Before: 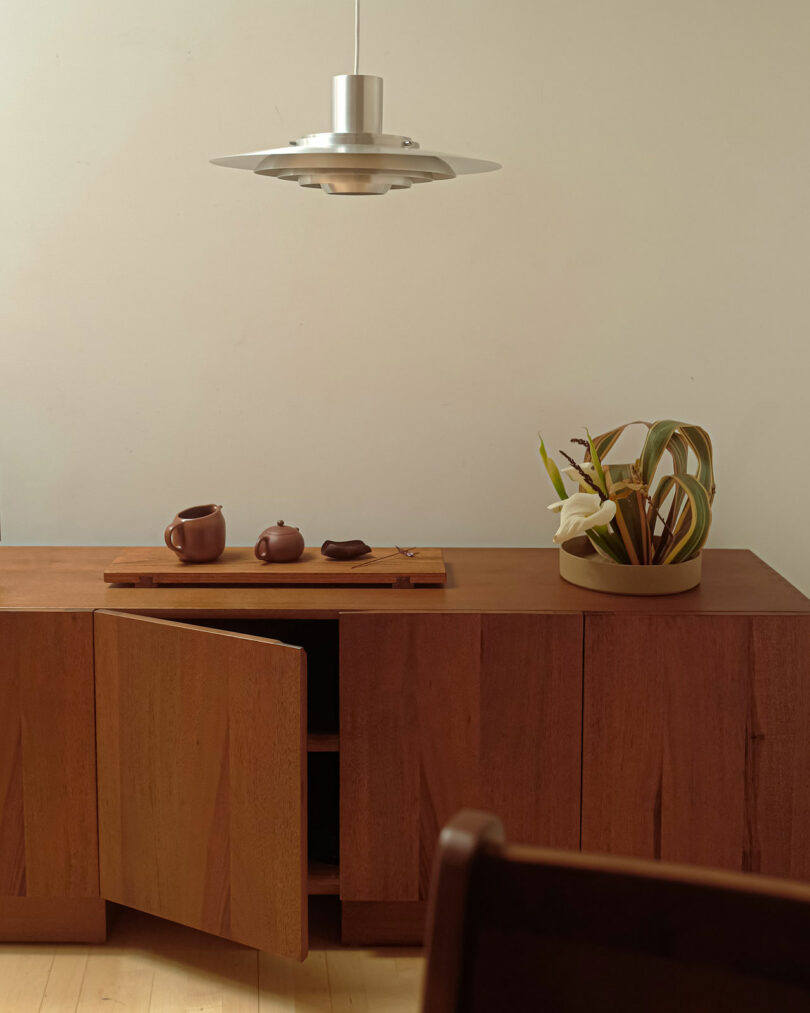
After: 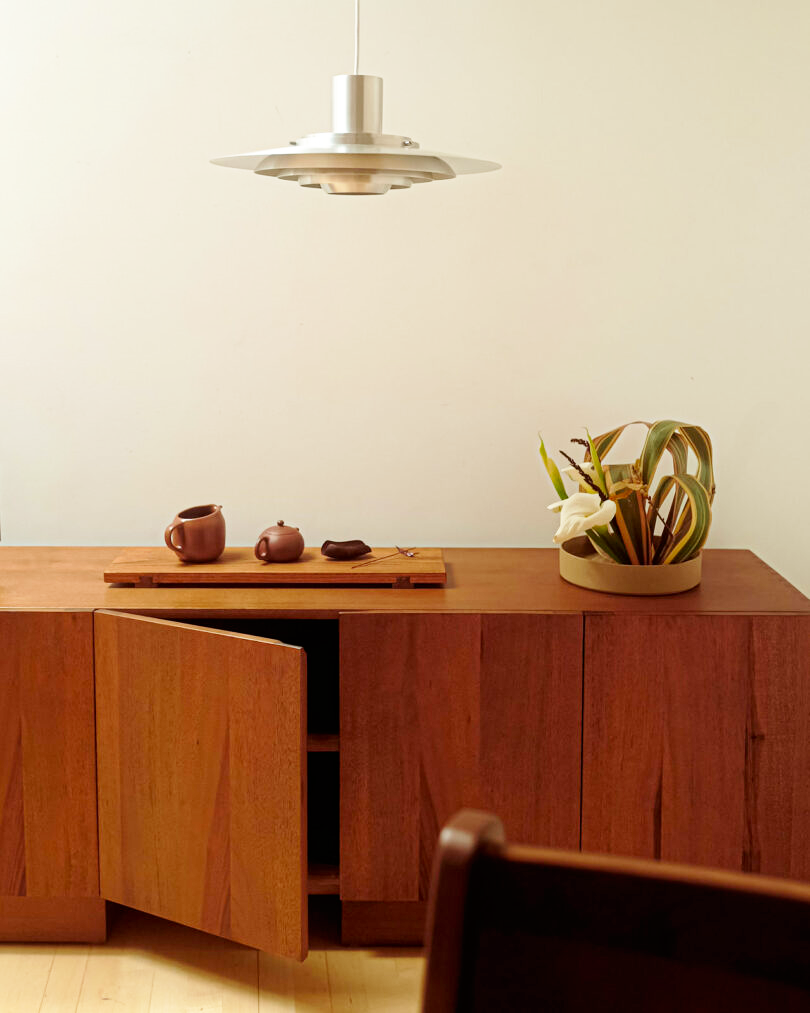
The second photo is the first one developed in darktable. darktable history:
base curve: curves: ch0 [(0, 0) (0.005, 0.002) (0.15, 0.3) (0.4, 0.7) (0.75, 0.95) (1, 1)], preserve colors none
